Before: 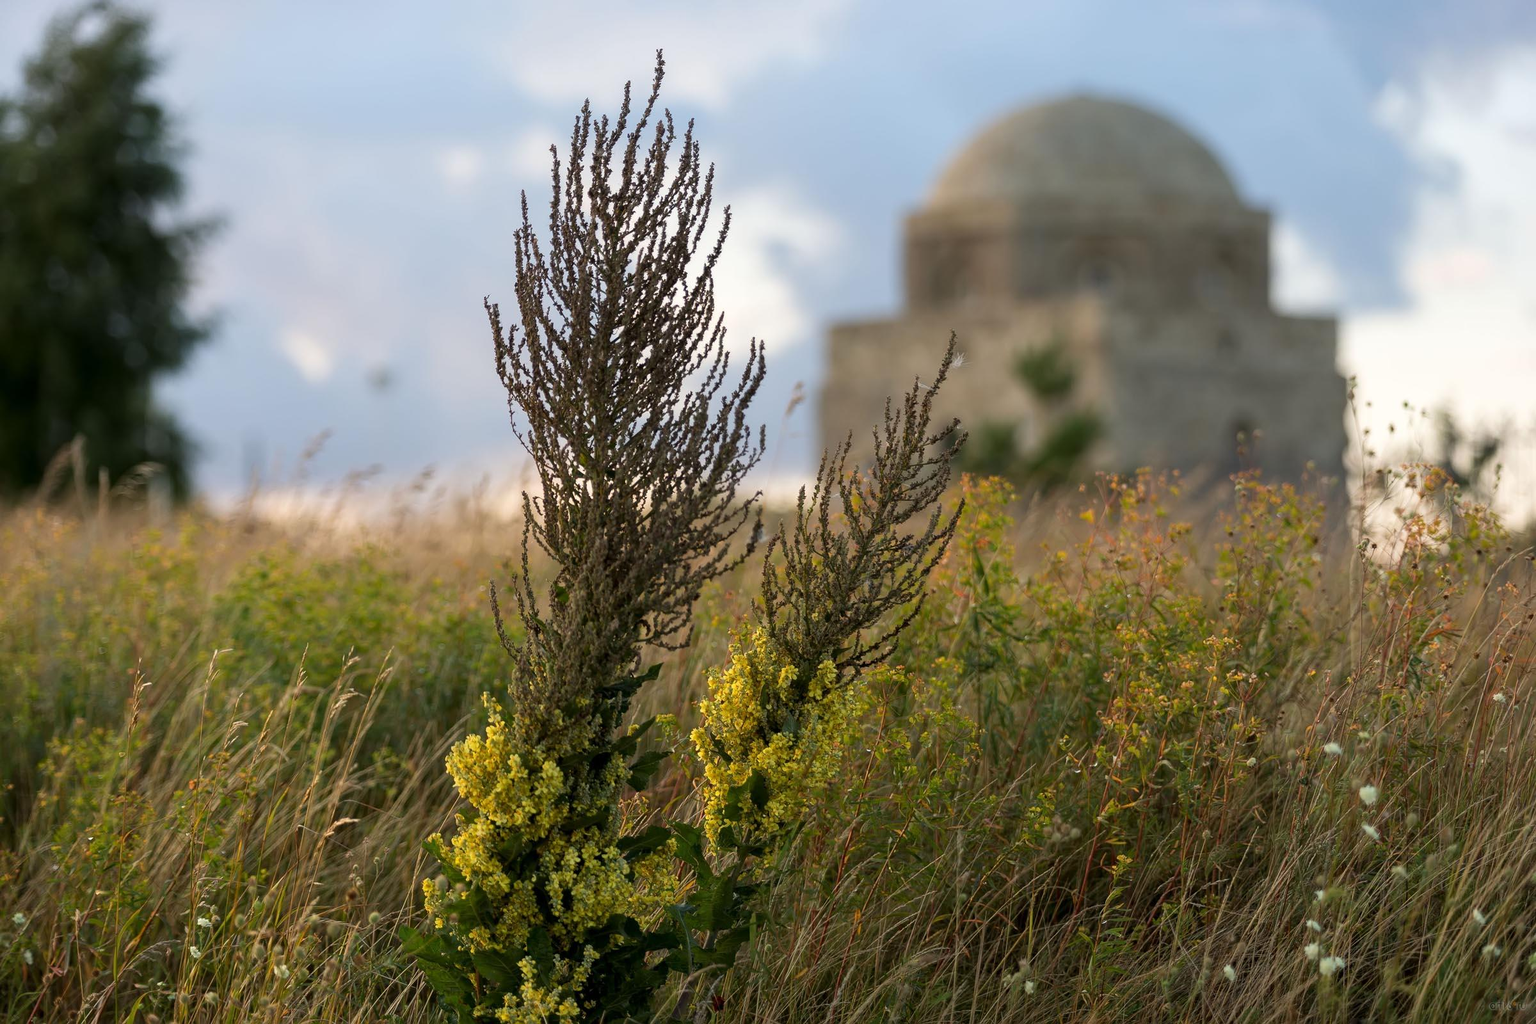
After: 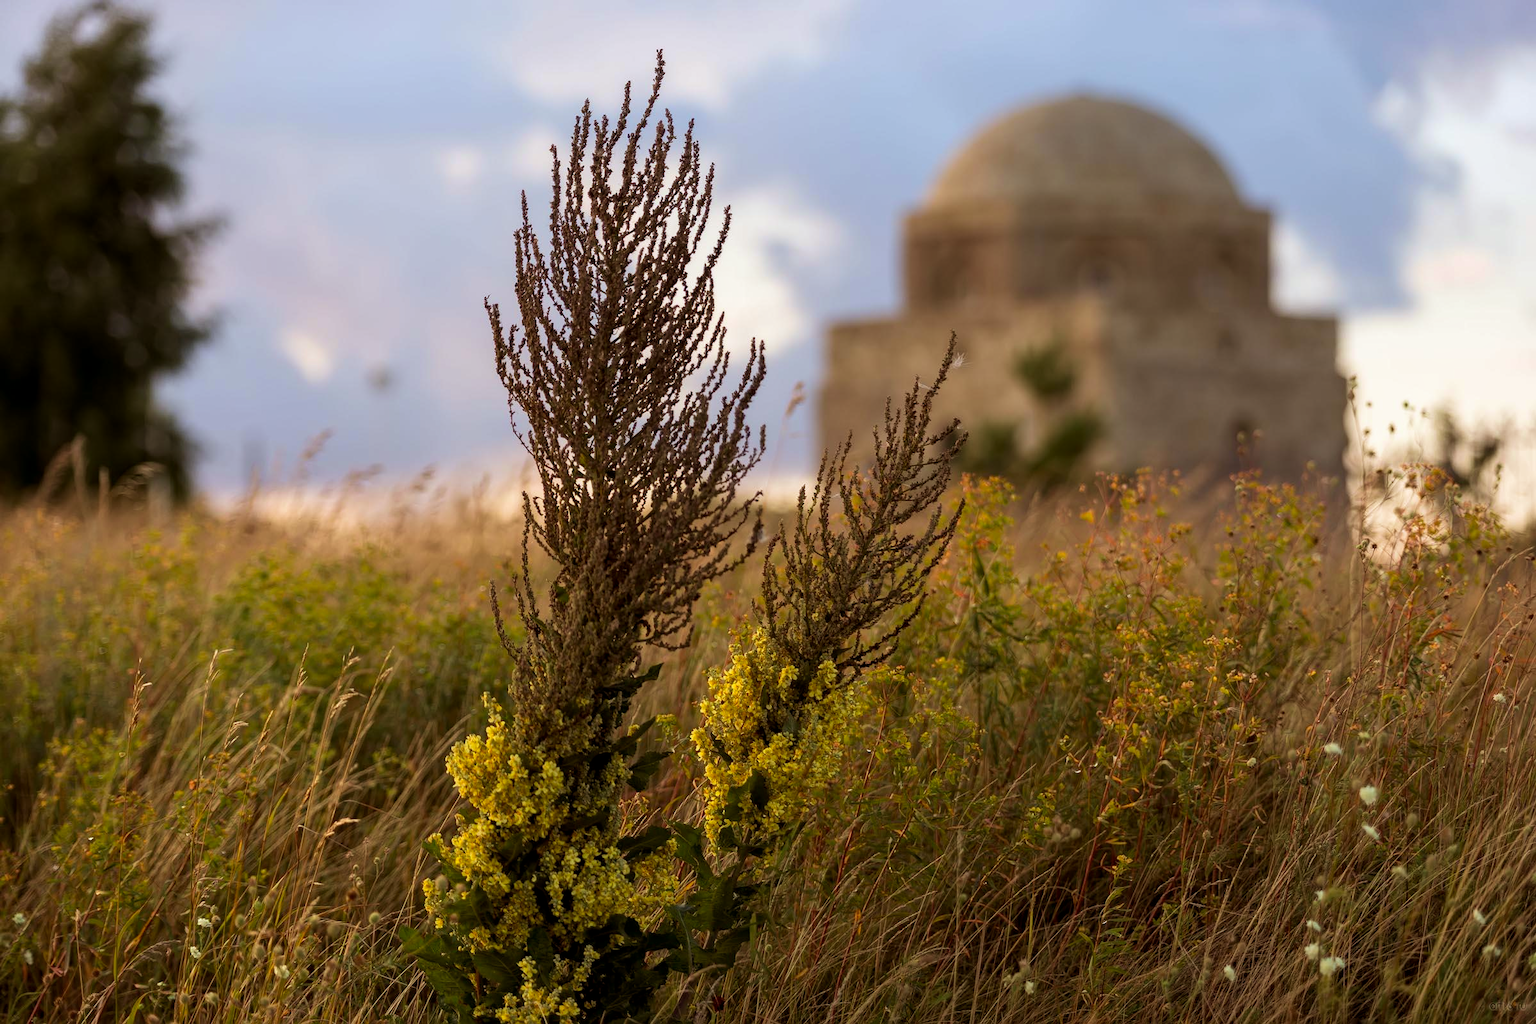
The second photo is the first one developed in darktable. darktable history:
local contrast: highlights 61%, shadows 106%, detail 107%, midtone range 0.529
rgb levels: mode RGB, independent channels, levels [[0, 0.5, 1], [0, 0.521, 1], [0, 0.536, 1]]
velvia: on, module defaults
